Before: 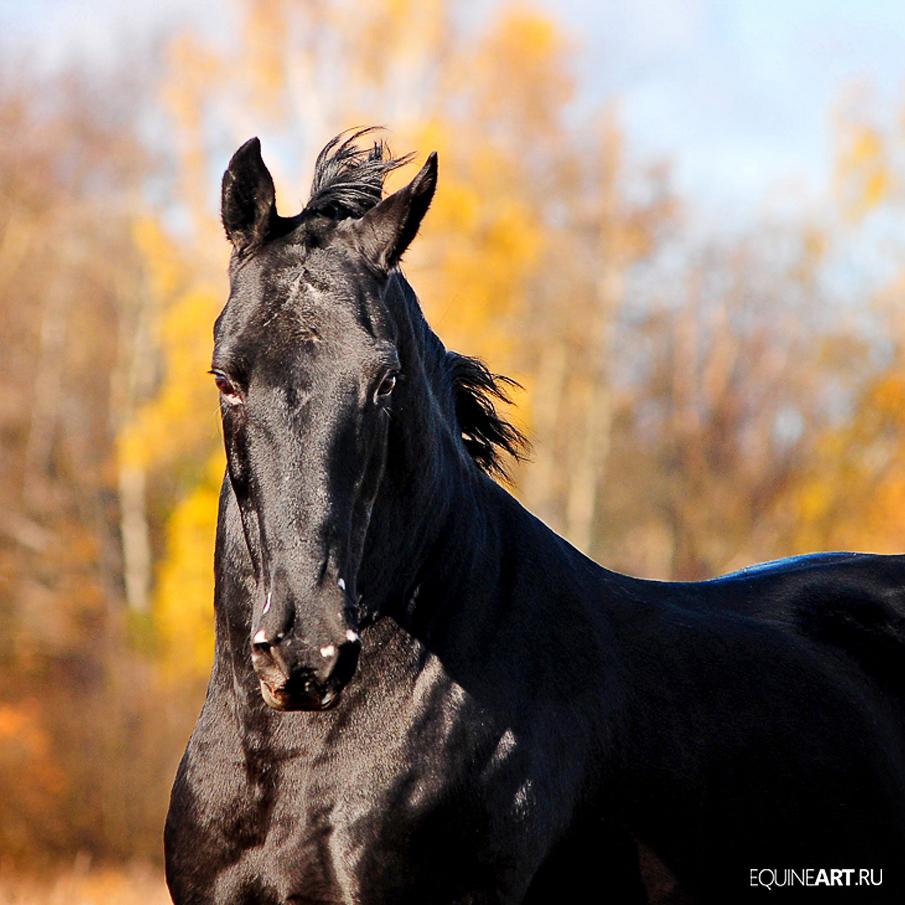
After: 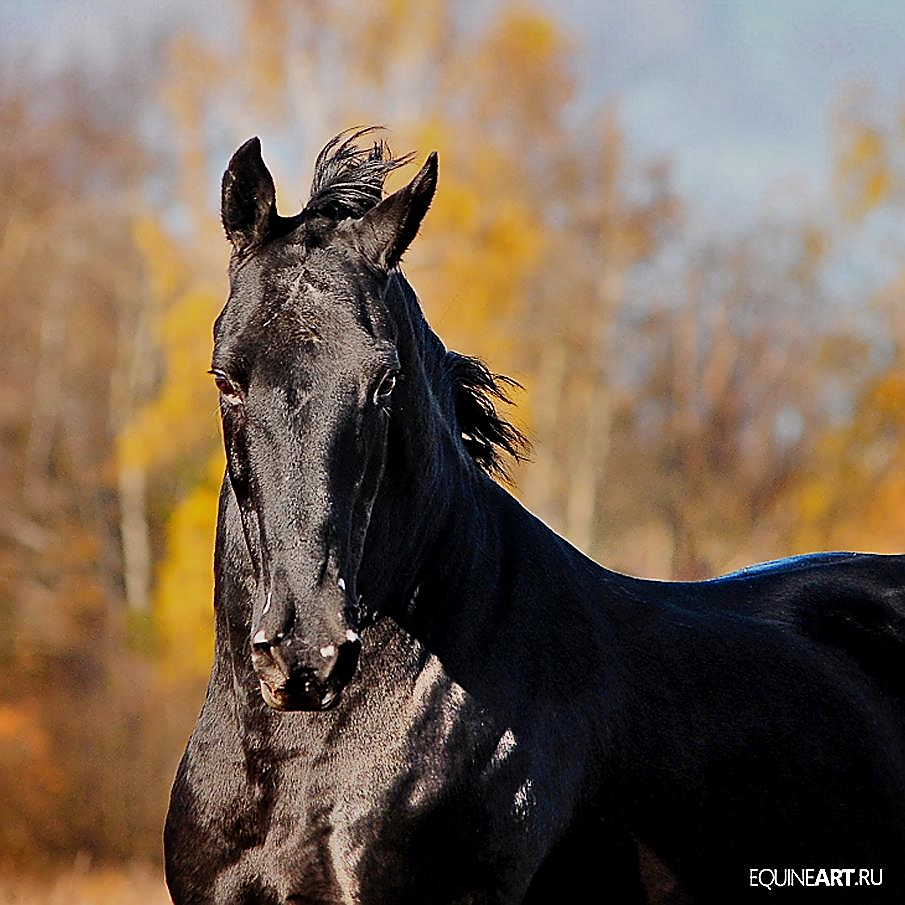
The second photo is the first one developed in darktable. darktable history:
exposure: exposure -0.582 EV, compensate highlight preservation false
sharpen: radius 1.4, amount 1.25, threshold 0.7
shadows and highlights: soften with gaussian
